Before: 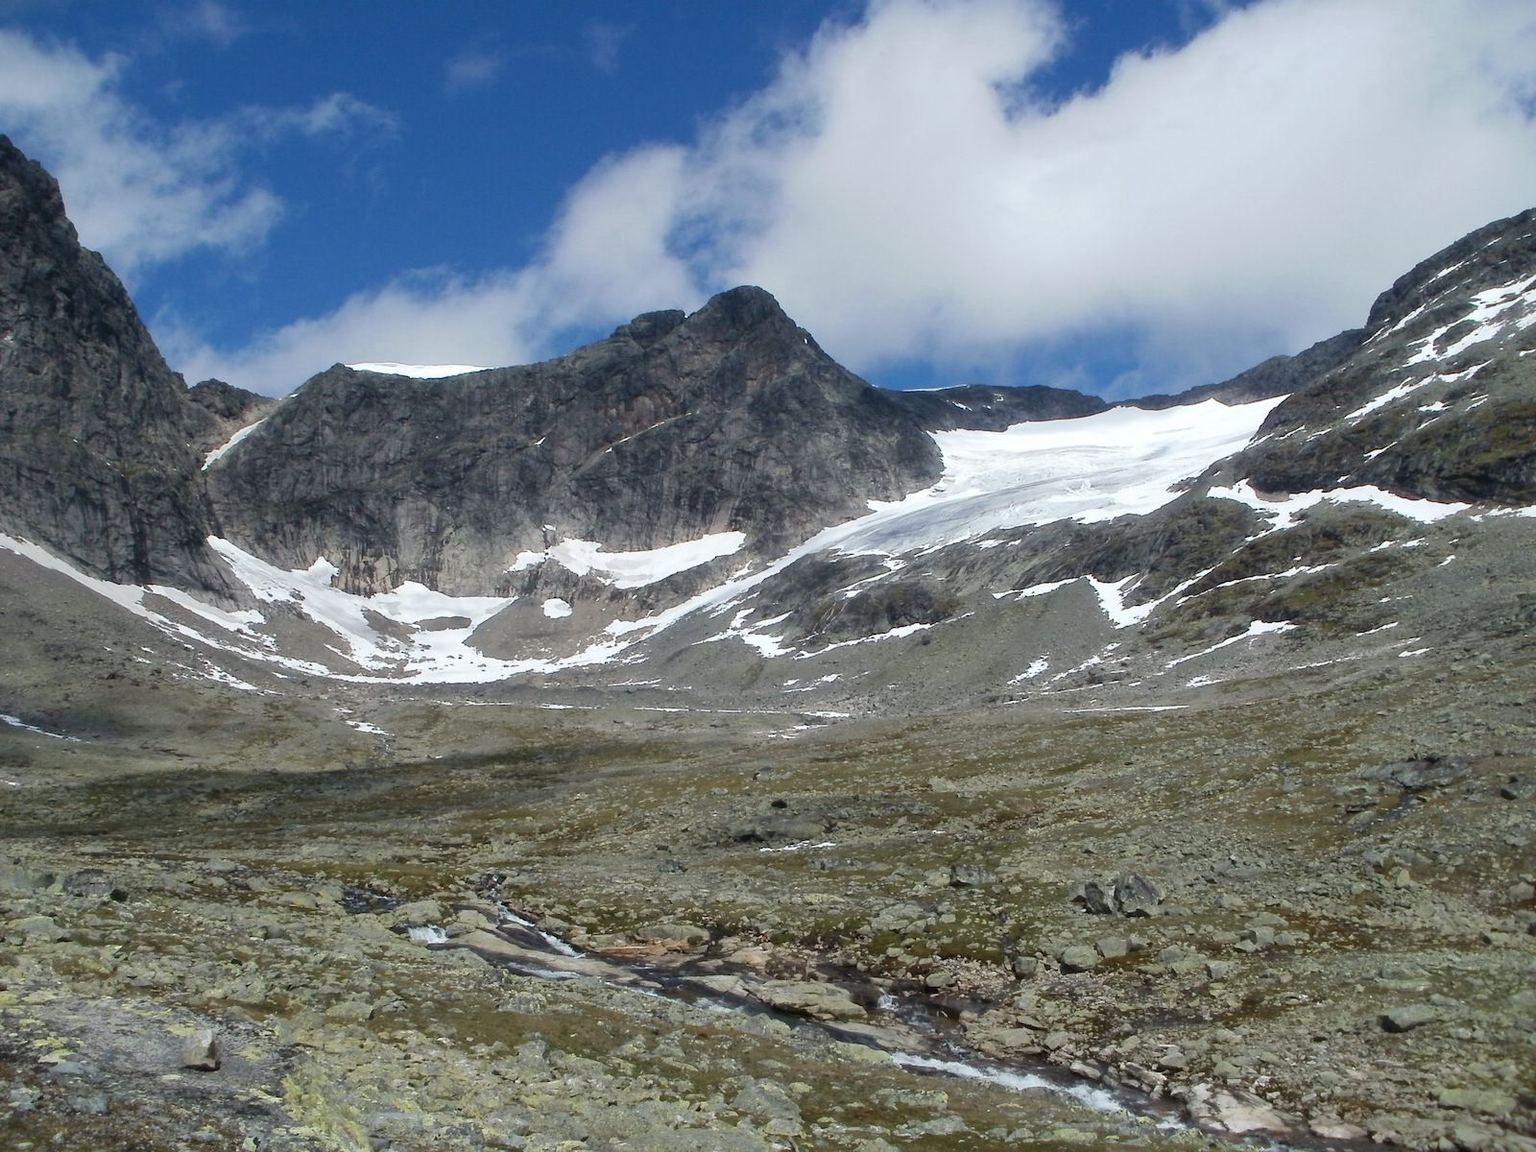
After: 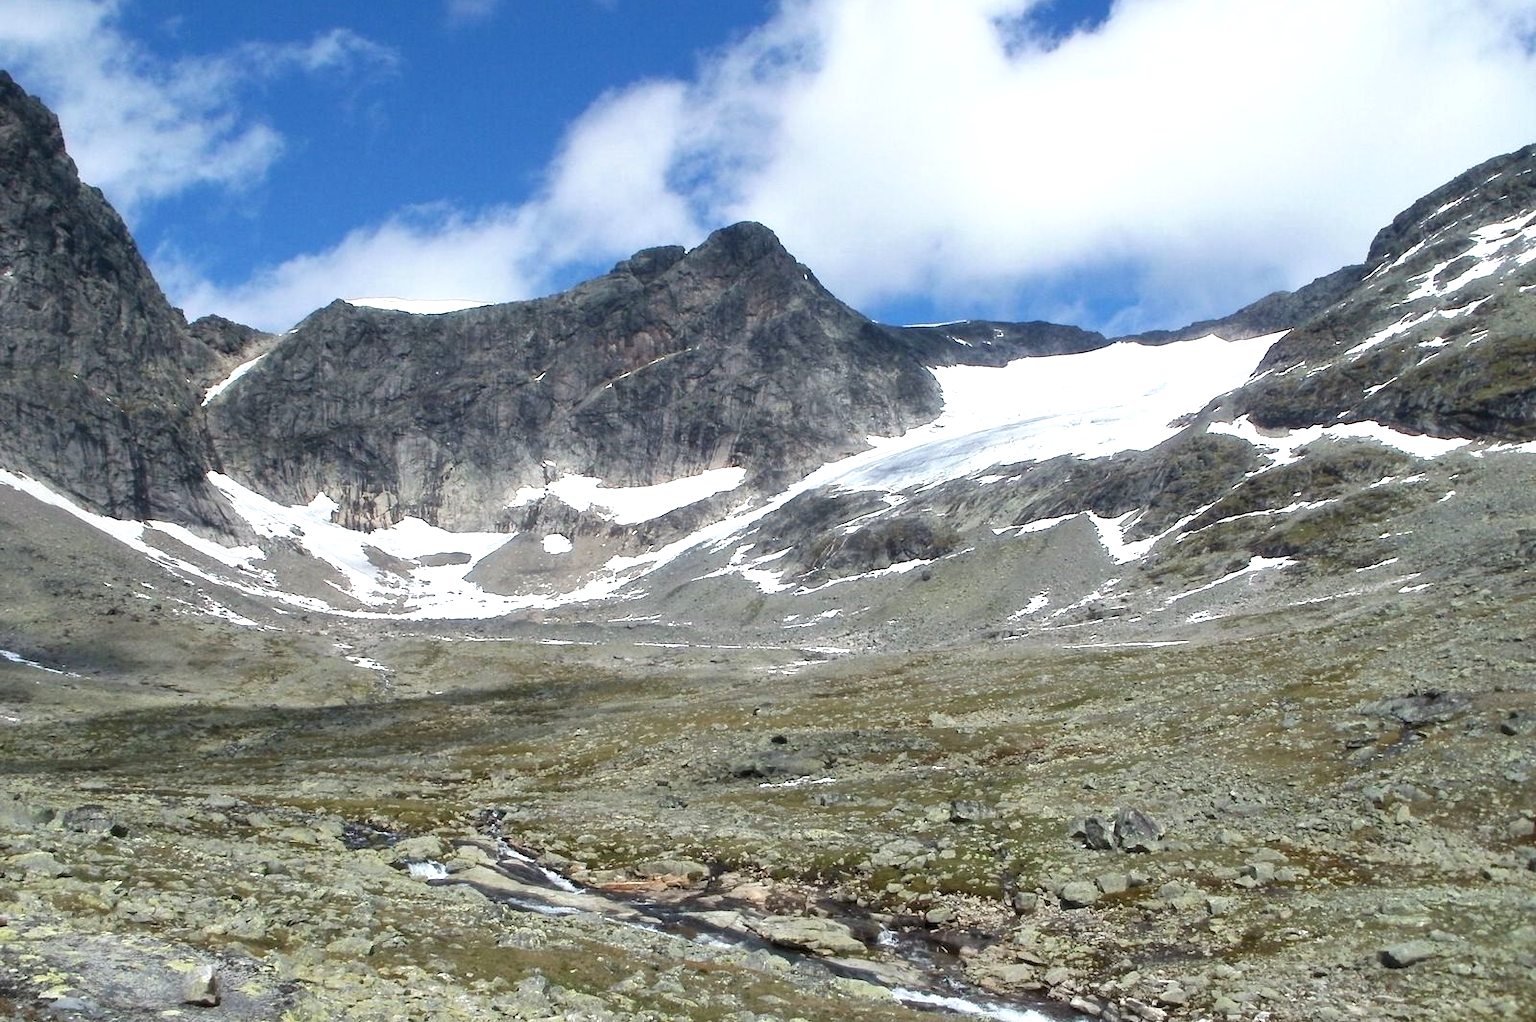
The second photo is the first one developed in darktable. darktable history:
contrast equalizer: octaves 7, y [[0.6 ×6], [0.55 ×6], [0 ×6], [0 ×6], [0 ×6]], mix 0.15
crop and rotate: top 5.609%, bottom 5.609%
exposure: exposure 0.661 EV, compensate highlight preservation false
